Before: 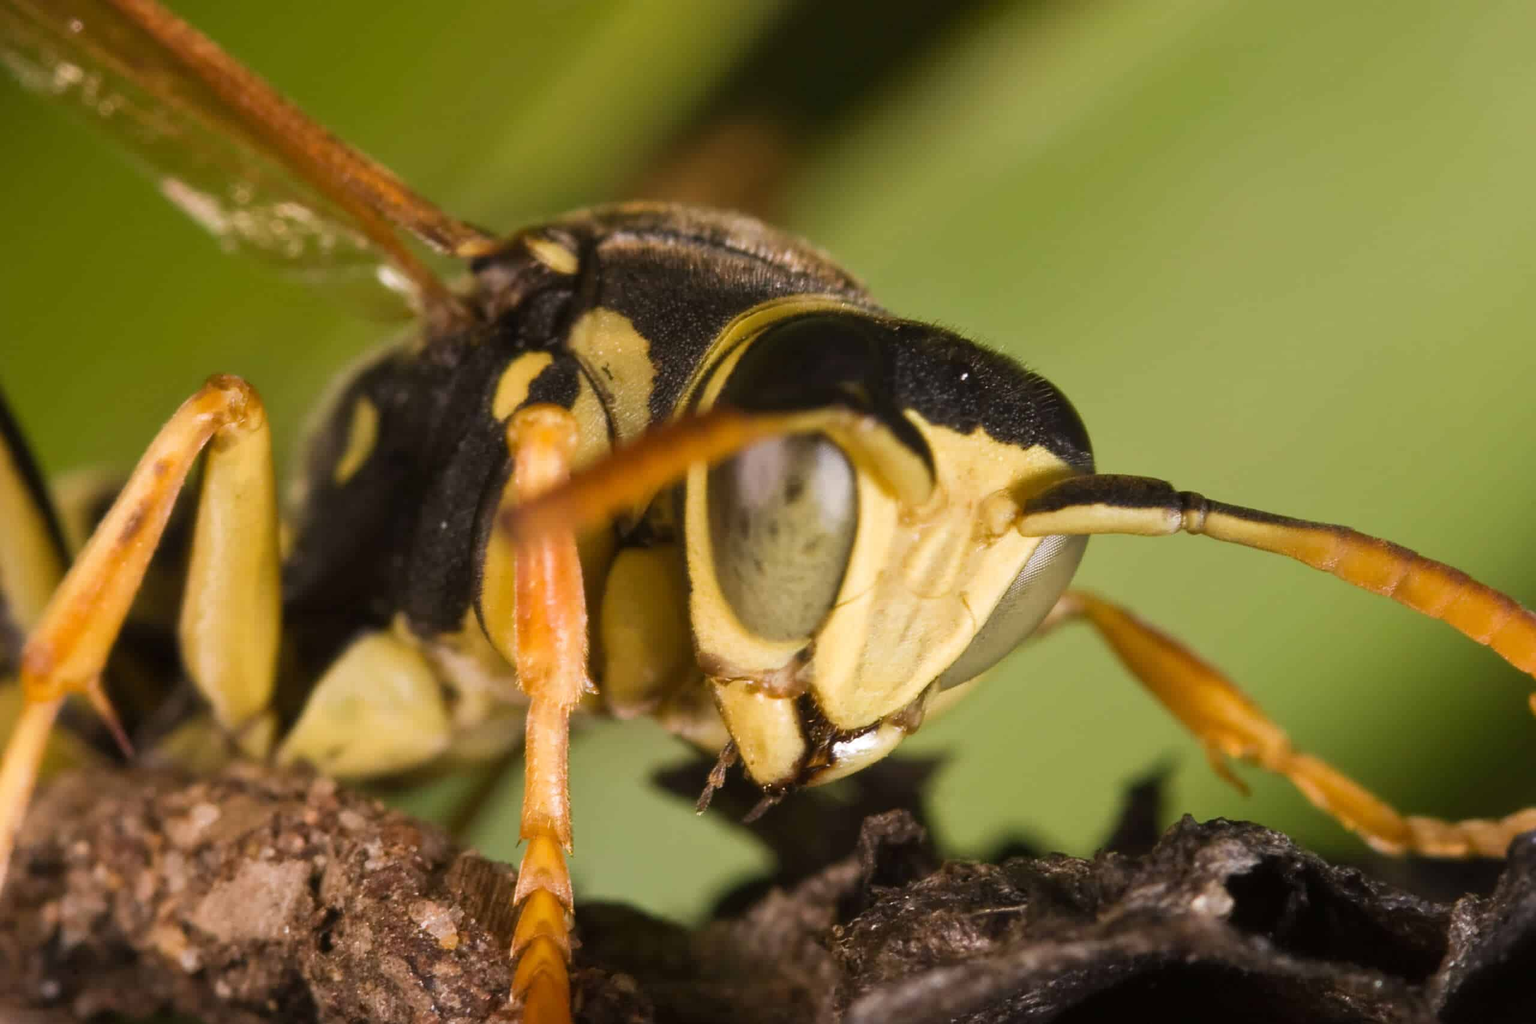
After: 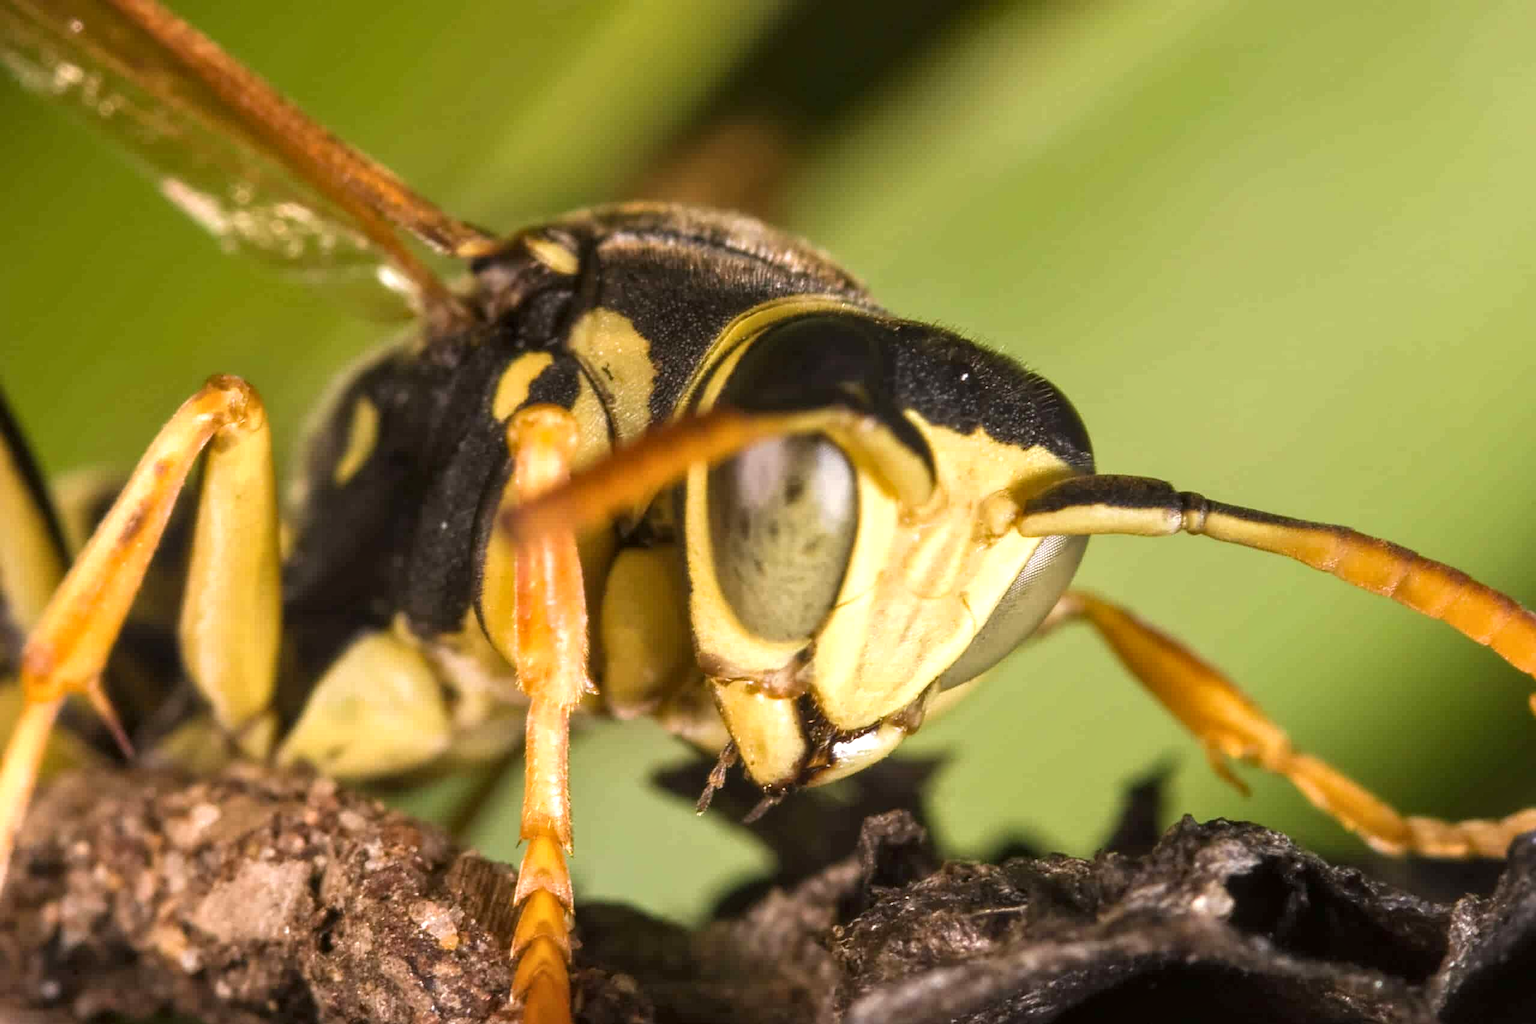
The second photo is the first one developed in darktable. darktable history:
exposure: black level correction 0, exposure 0.5 EV, compensate highlight preservation false
rgb levels: preserve colors max RGB
local contrast: on, module defaults
